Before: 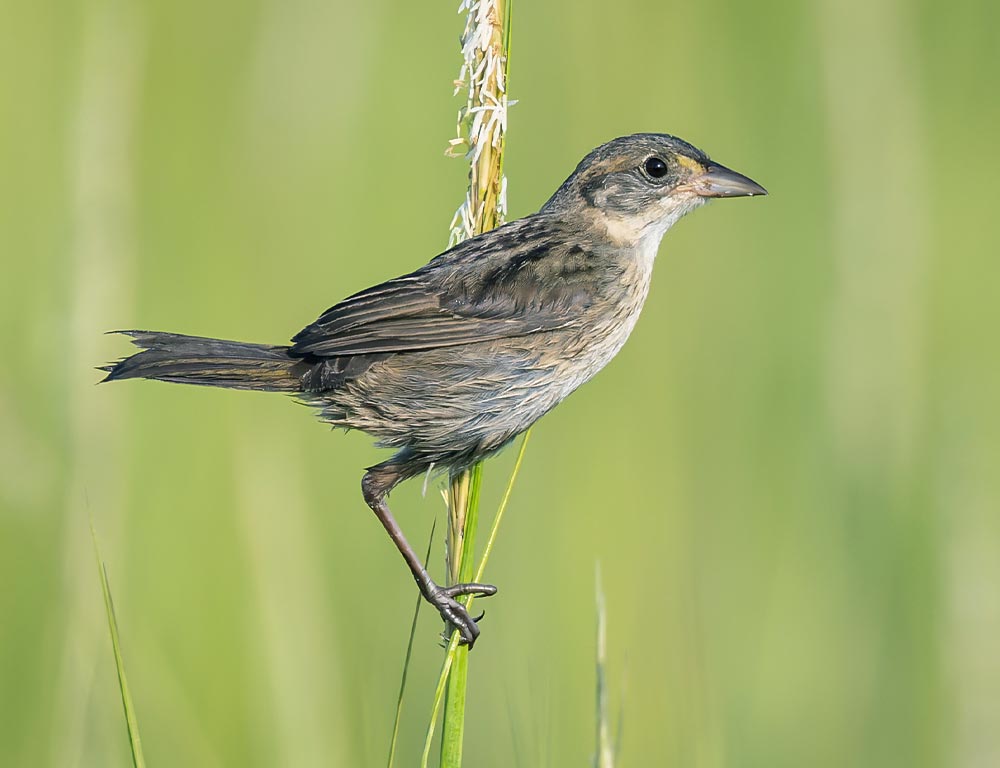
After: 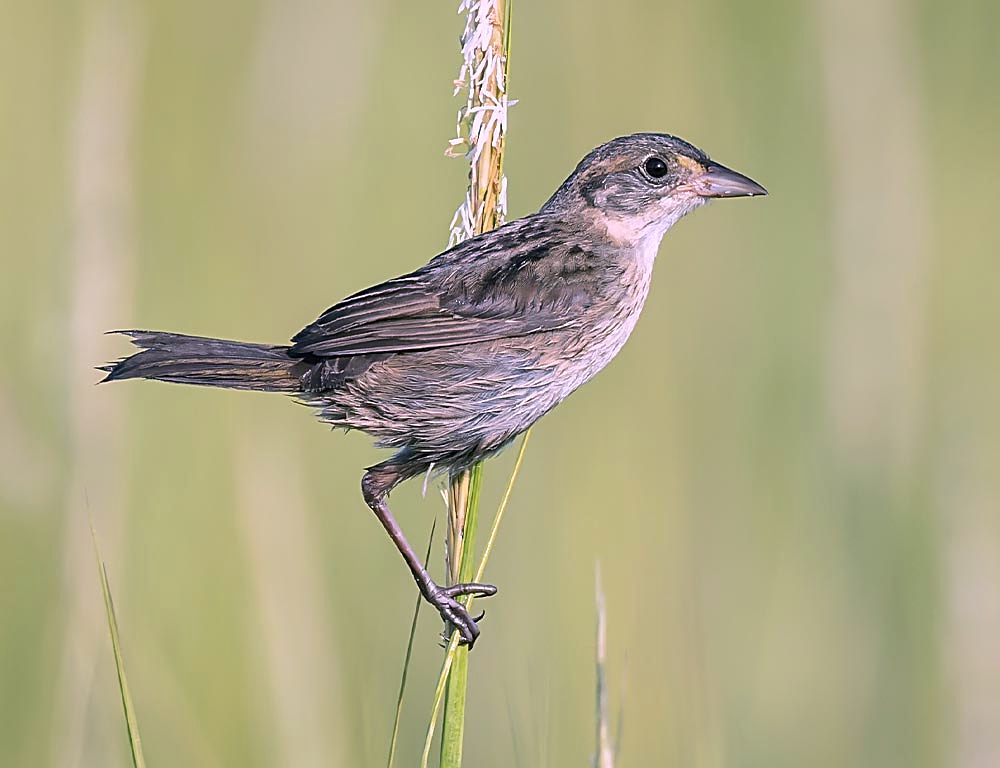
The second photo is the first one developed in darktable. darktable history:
sharpen: on, module defaults
color correction: highlights a* 15.78, highlights b* -20.73
